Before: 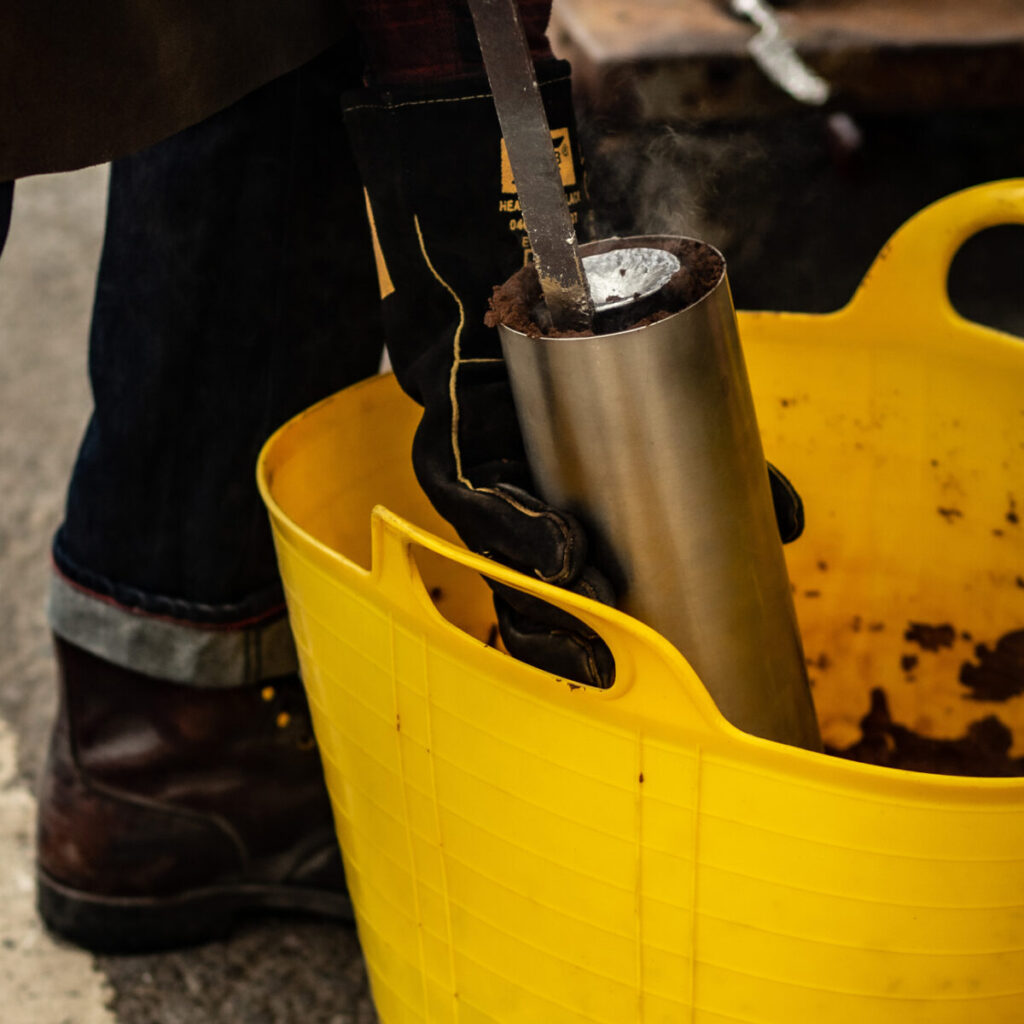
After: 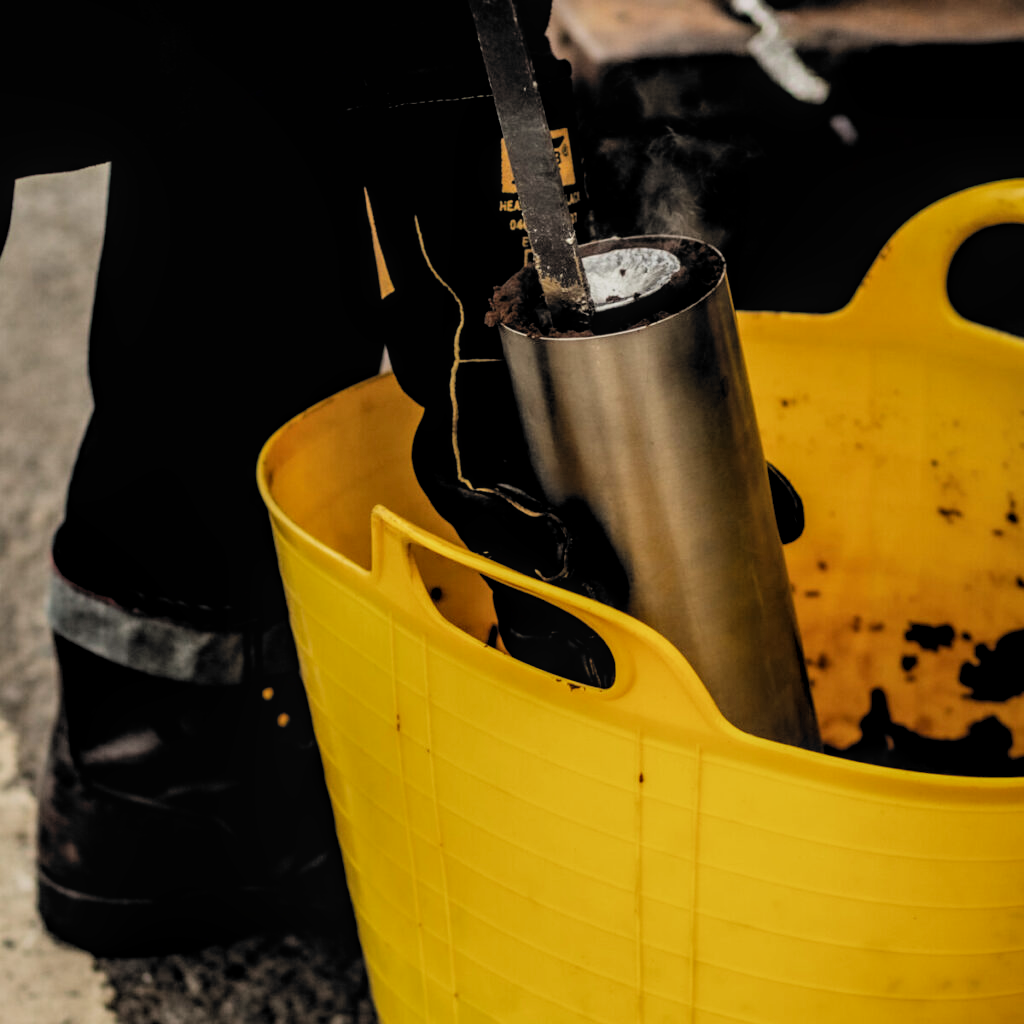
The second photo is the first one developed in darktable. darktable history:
filmic rgb: black relative exposure -5.01 EV, white relative exposure 3.95 EV, threshold 2.94 EV, hardness 2.9, contrast 1.194, highlights saturation mix -29.37%, color science v6 (2022), enable highlight reconstruction true
local contrast: on, module defaults
